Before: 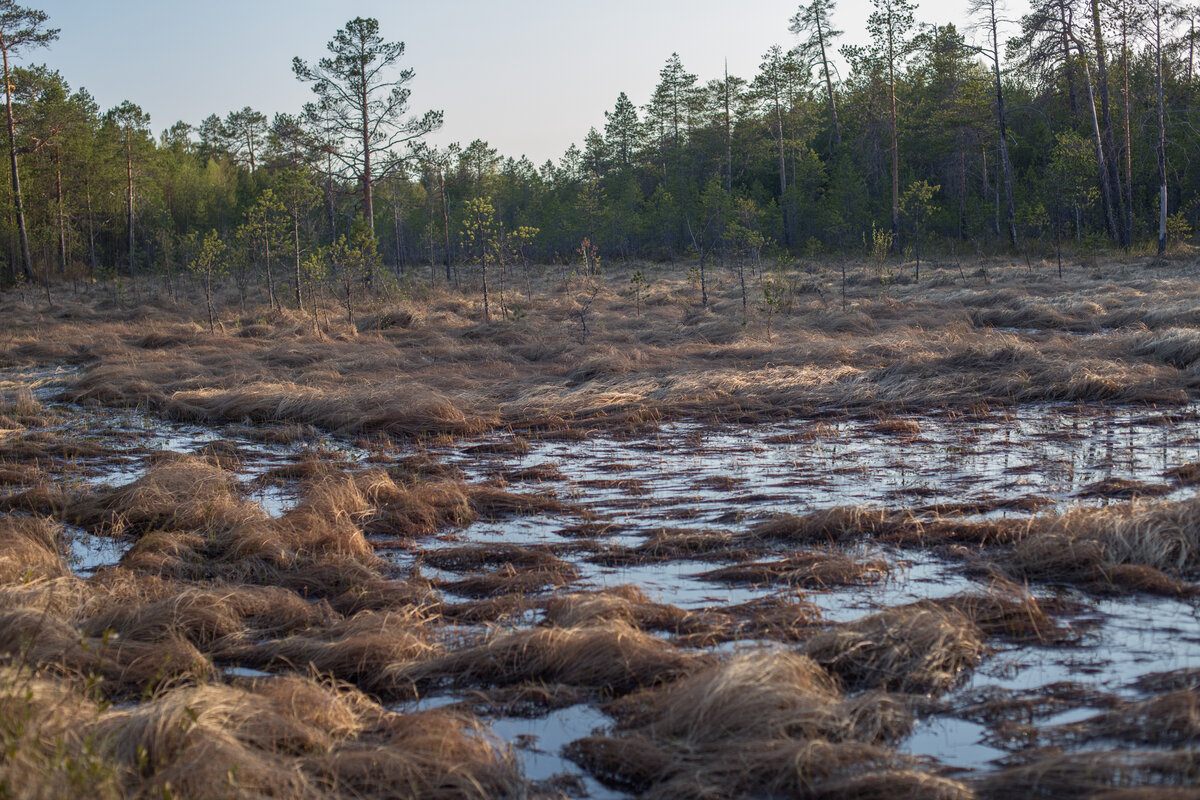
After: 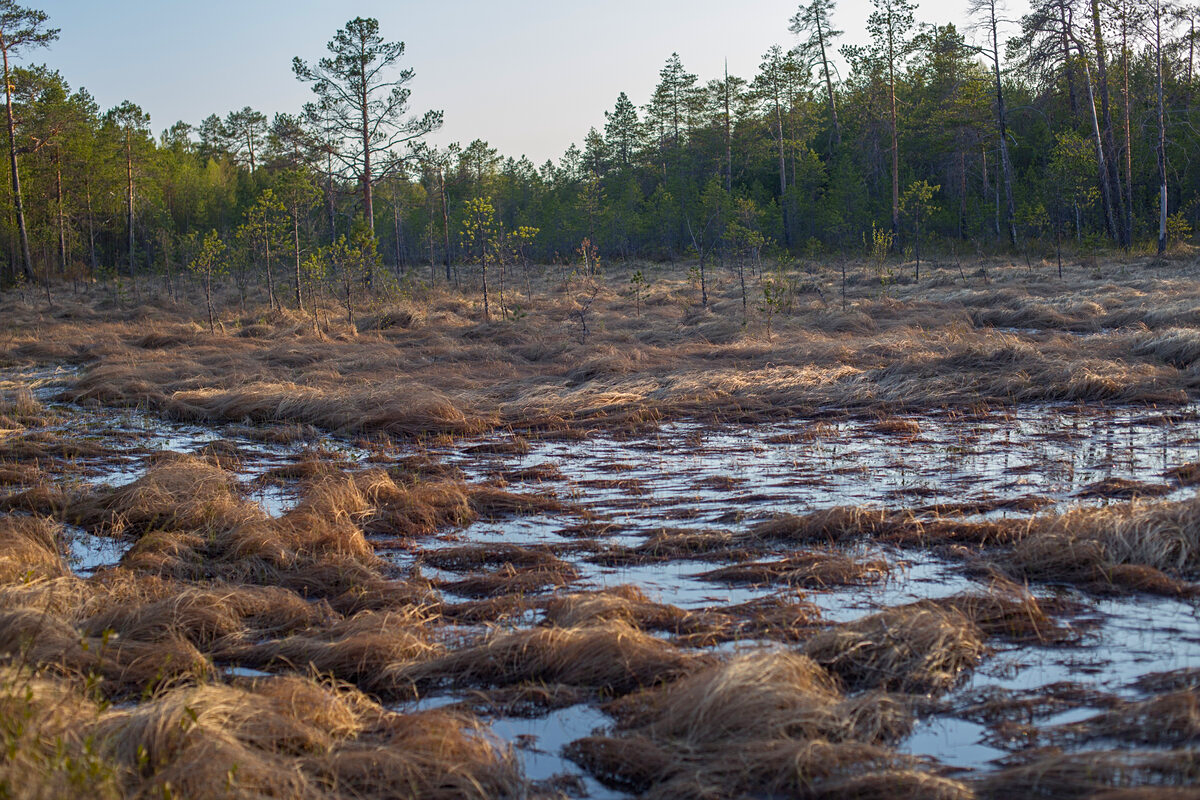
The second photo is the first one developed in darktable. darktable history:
sharpen: amount 0.205
color balance rgb: perceptual saturation grading › global saturation 30.57%
